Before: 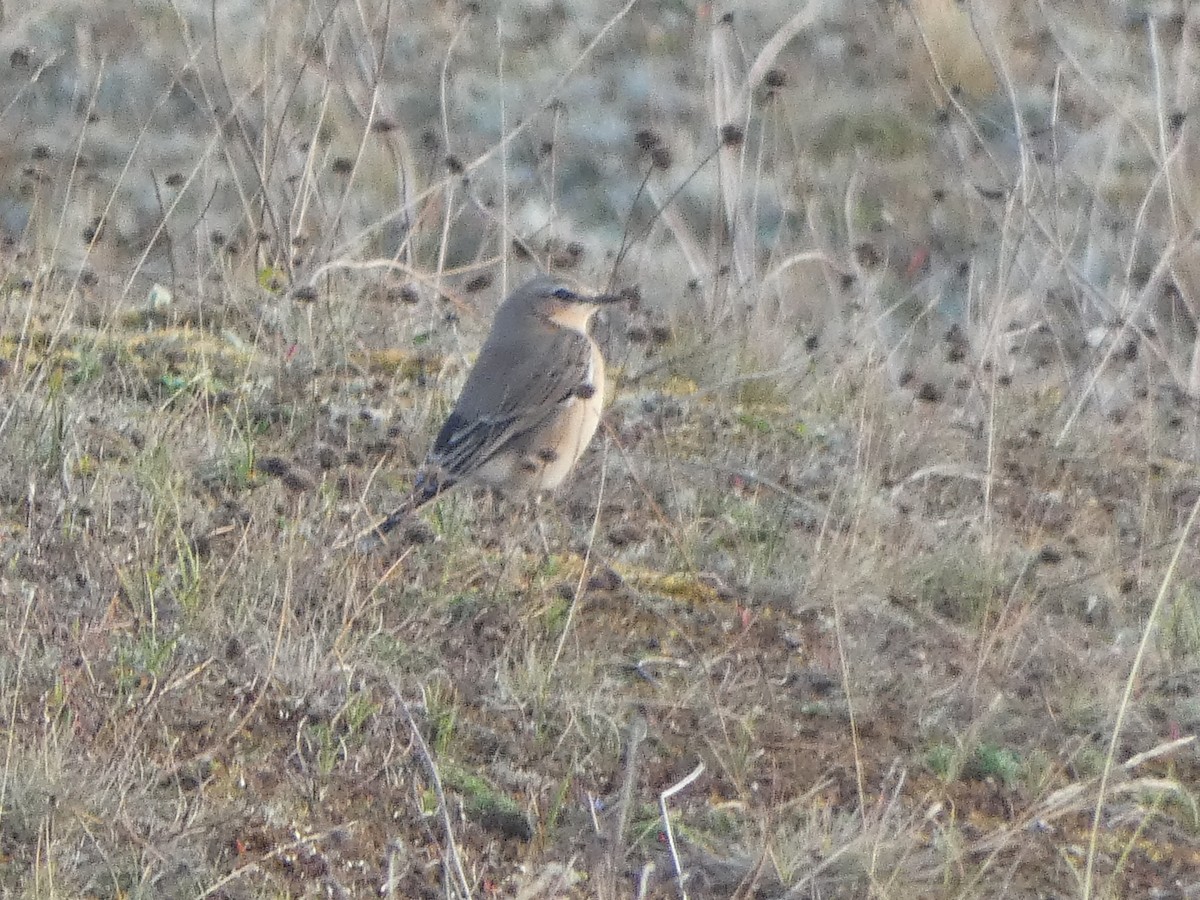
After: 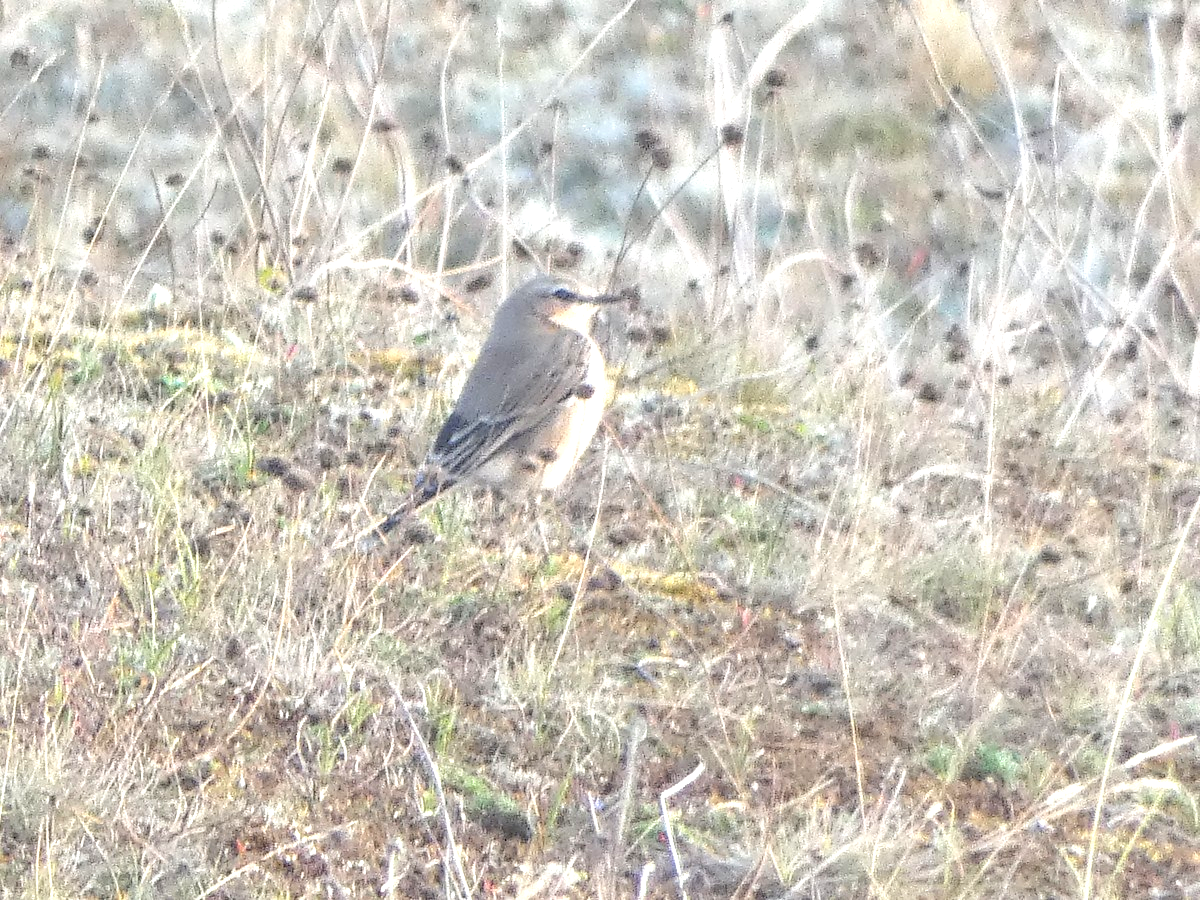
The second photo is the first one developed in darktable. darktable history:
exposure: black level correction 0, exposure 1.104 EV, compensate exposure bias true, compensate highlight preservation false
tone equalizer: edges refinement/feathering 500, mask exposure compensation -1.57 EV, preserve details no
